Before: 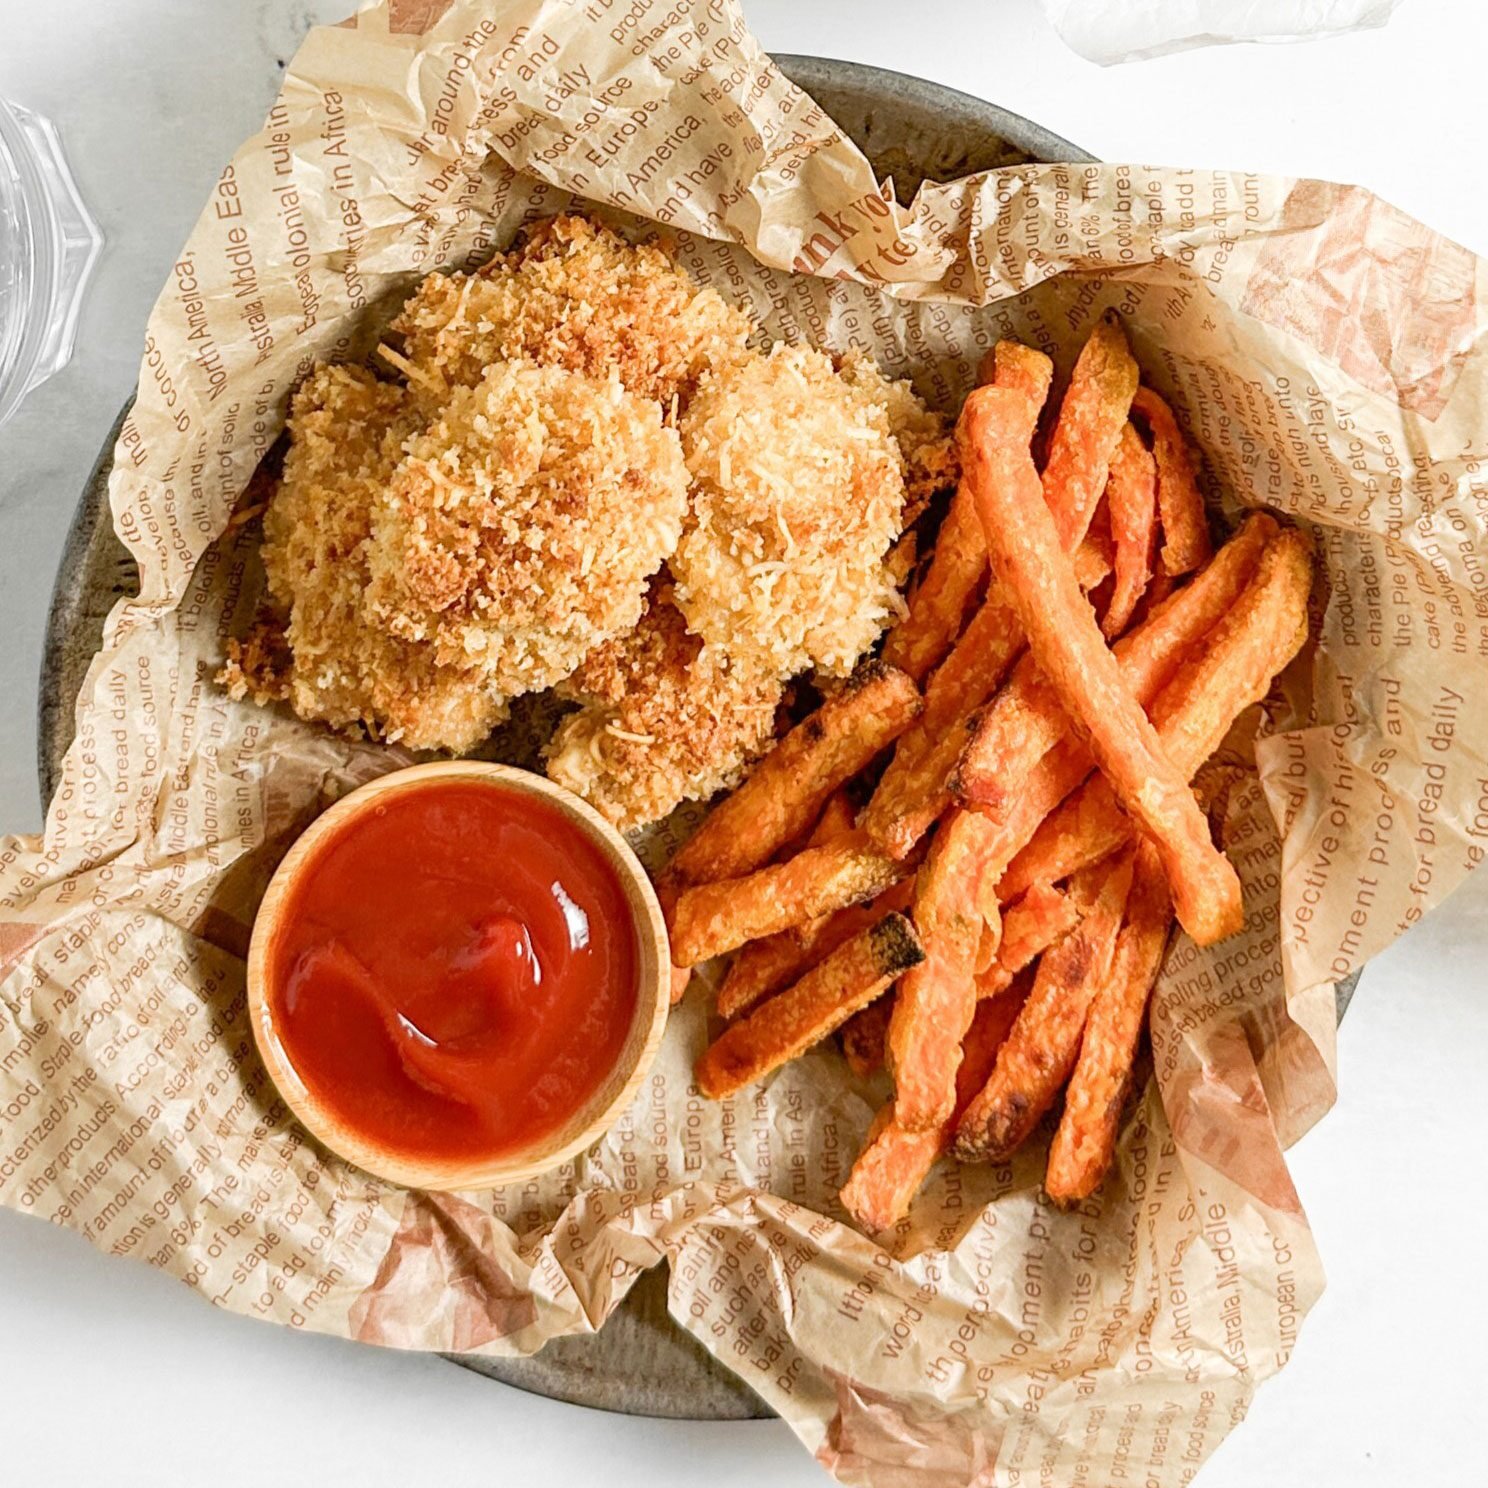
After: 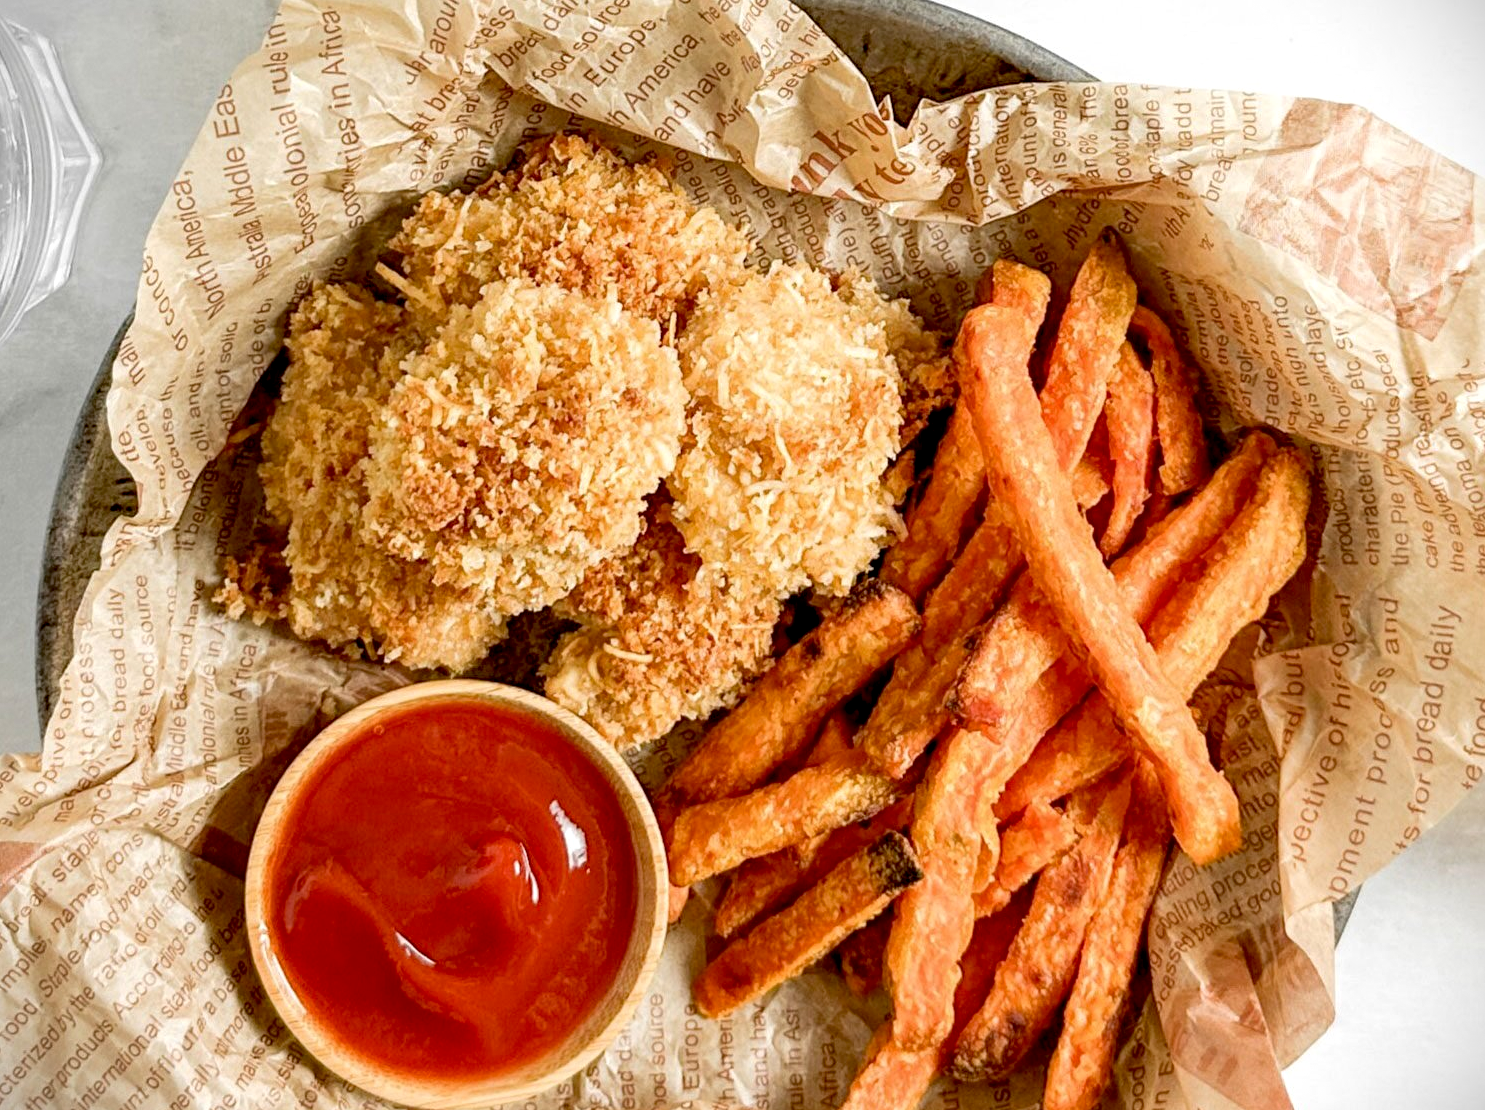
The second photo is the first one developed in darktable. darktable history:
vignetting: fall-off start 100.66%, brightness -0.733, saturation -0.478, dithering 8-bit output
crop: left 0.197%, top 5.481%, bottom 19.868%
exposure: black level correction 0.011, compensate exposure bias true, compensate highlight preservation false
local contrast: highlights 104%, shadows 98%, detail 120%, midtone range 0.2
